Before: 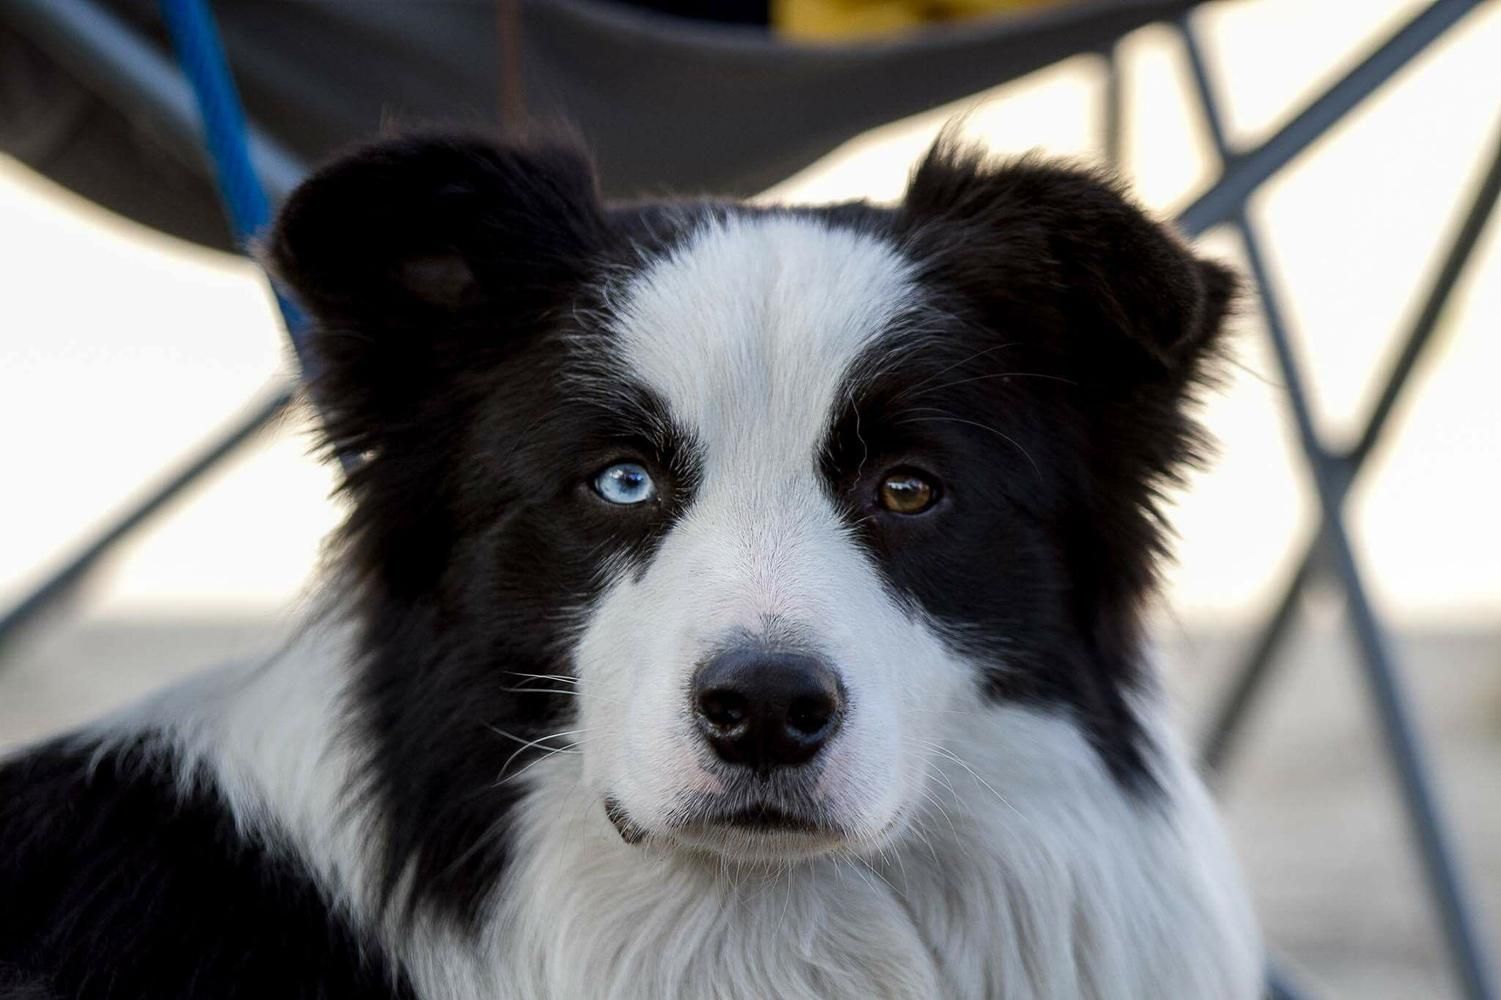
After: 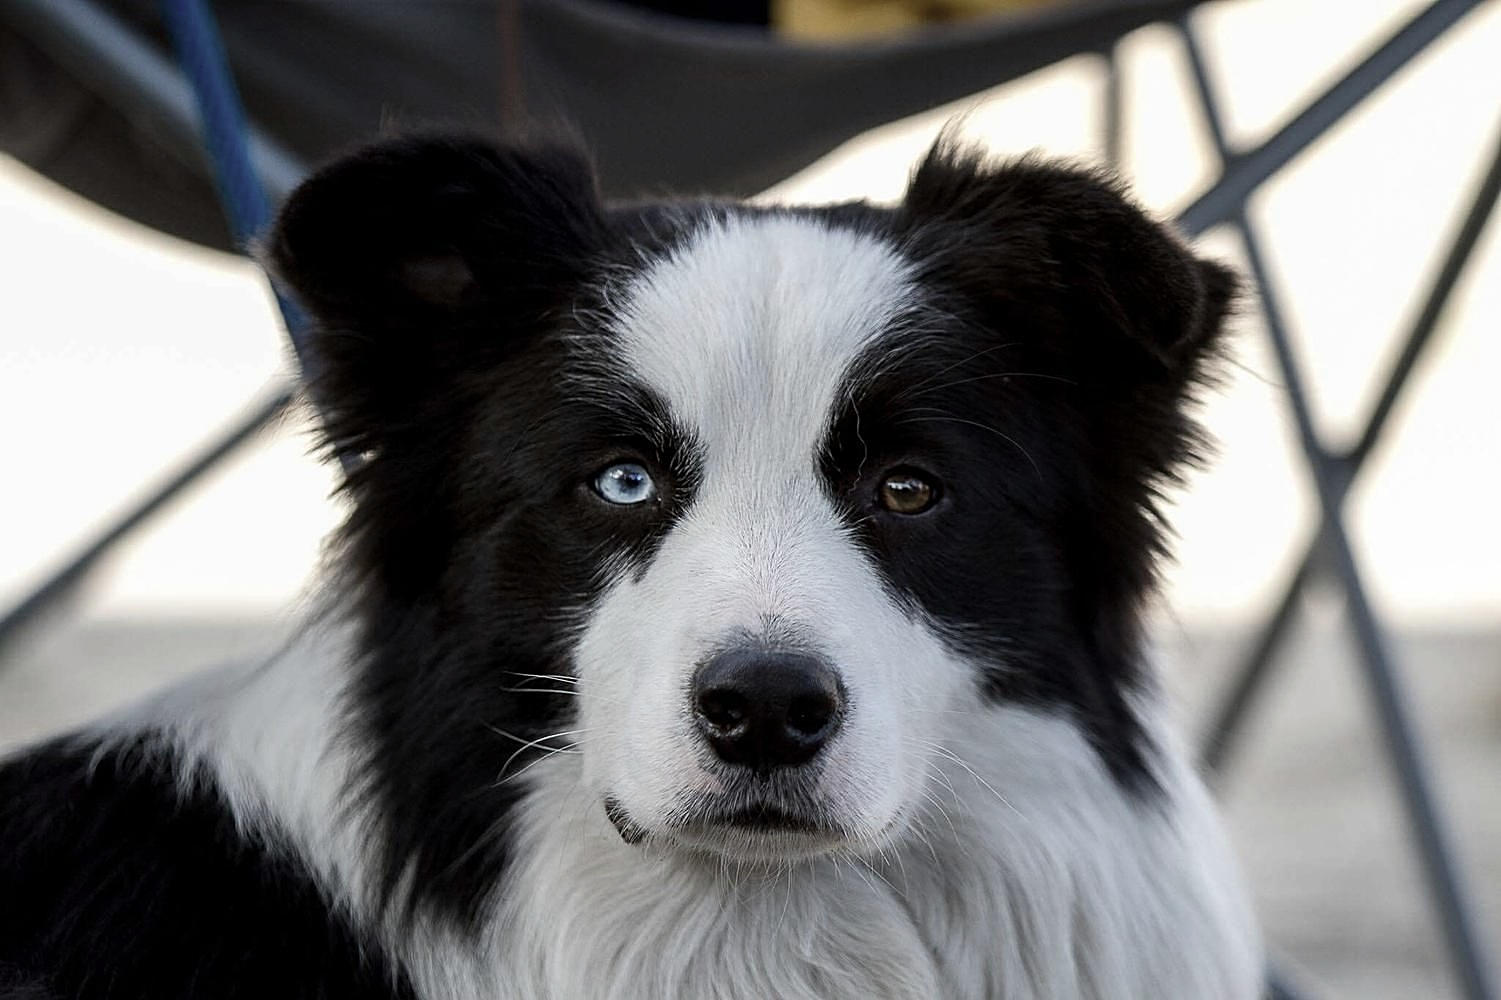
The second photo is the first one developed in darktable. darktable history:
sharpen: on, module defaults
contrast brightness saturation: contrast 0.1, saturation -0.36
base curve: curves: ch0 [(0, 0) (0.472, 0.455) (1, 1)], preserve colors none
